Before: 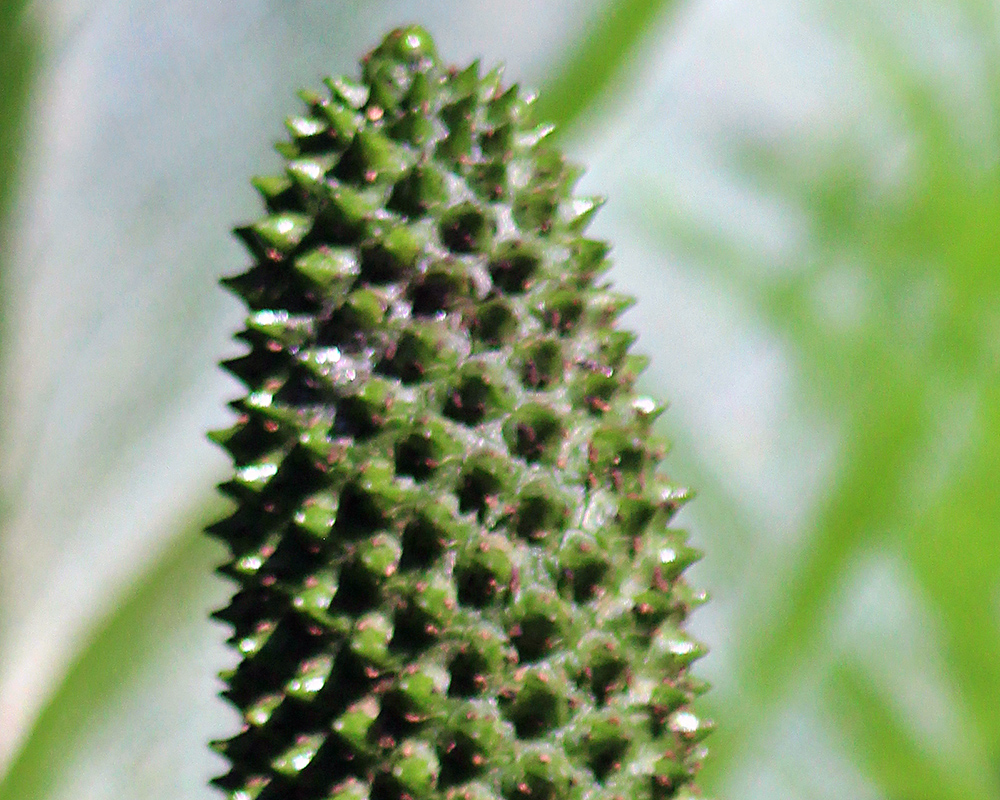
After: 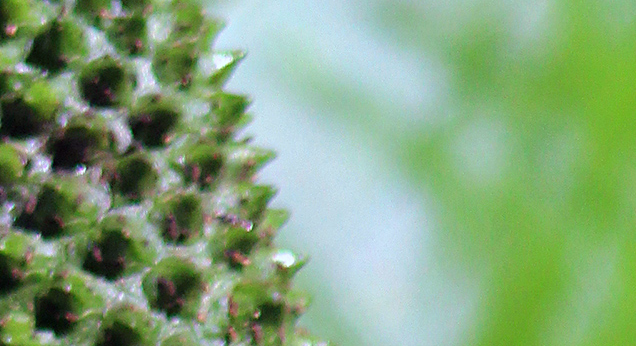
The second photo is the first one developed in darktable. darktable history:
crop: left 36.005%, top 18.293%, right 0.31%, bottom 38.444%
white balance: red 0.925, blue 1.046
